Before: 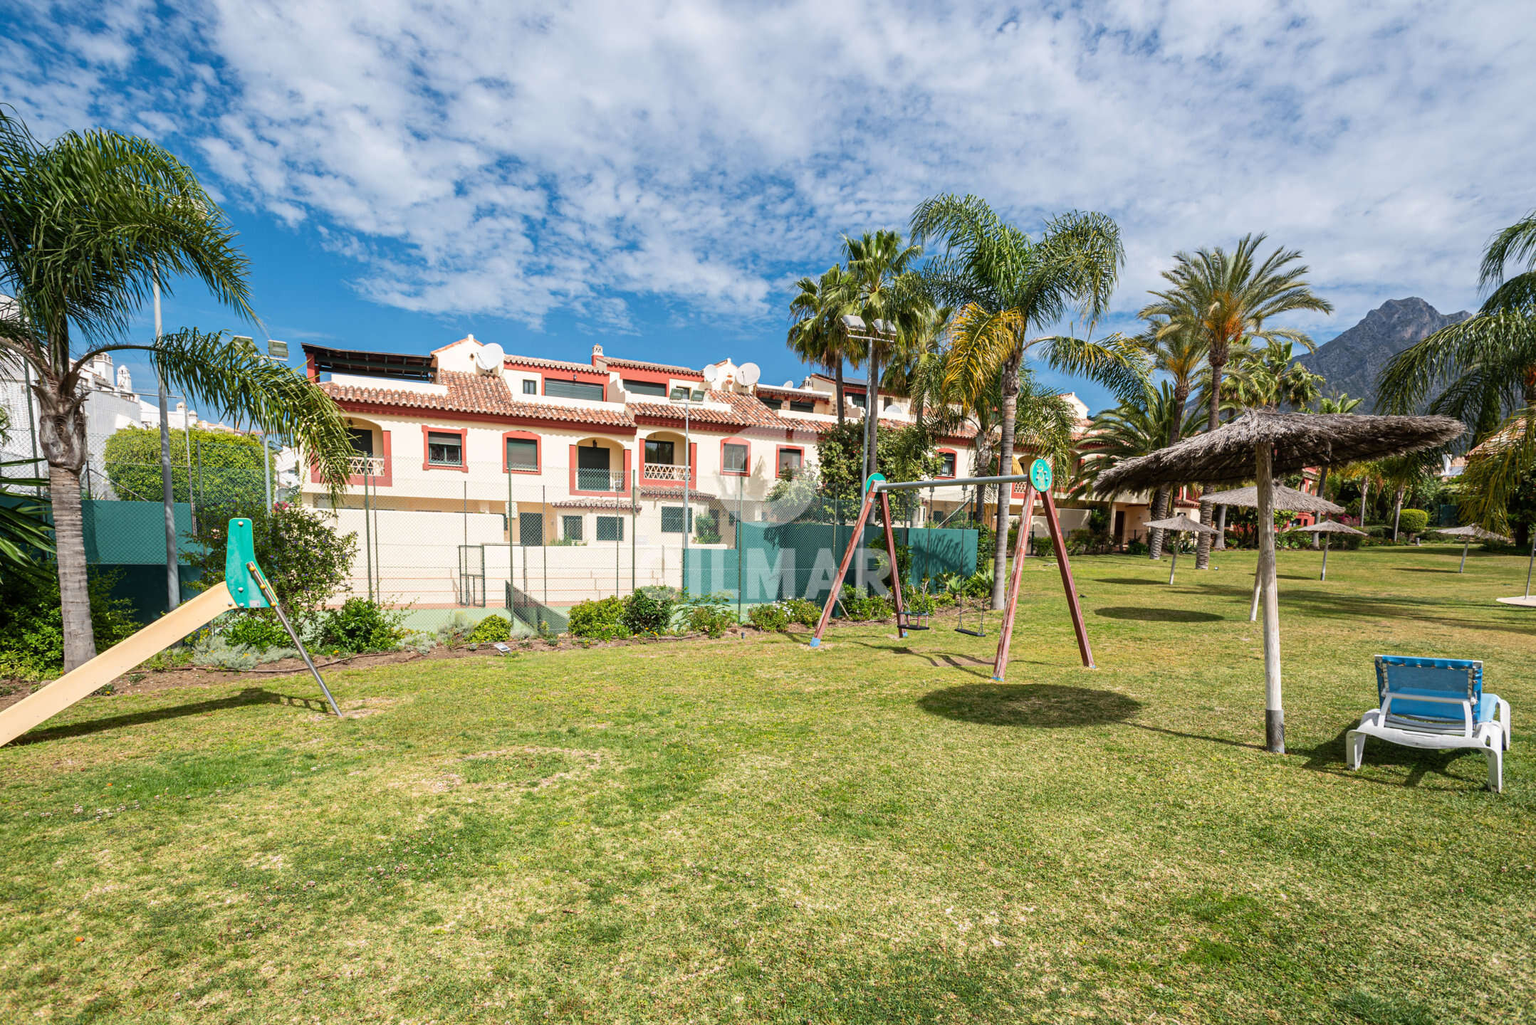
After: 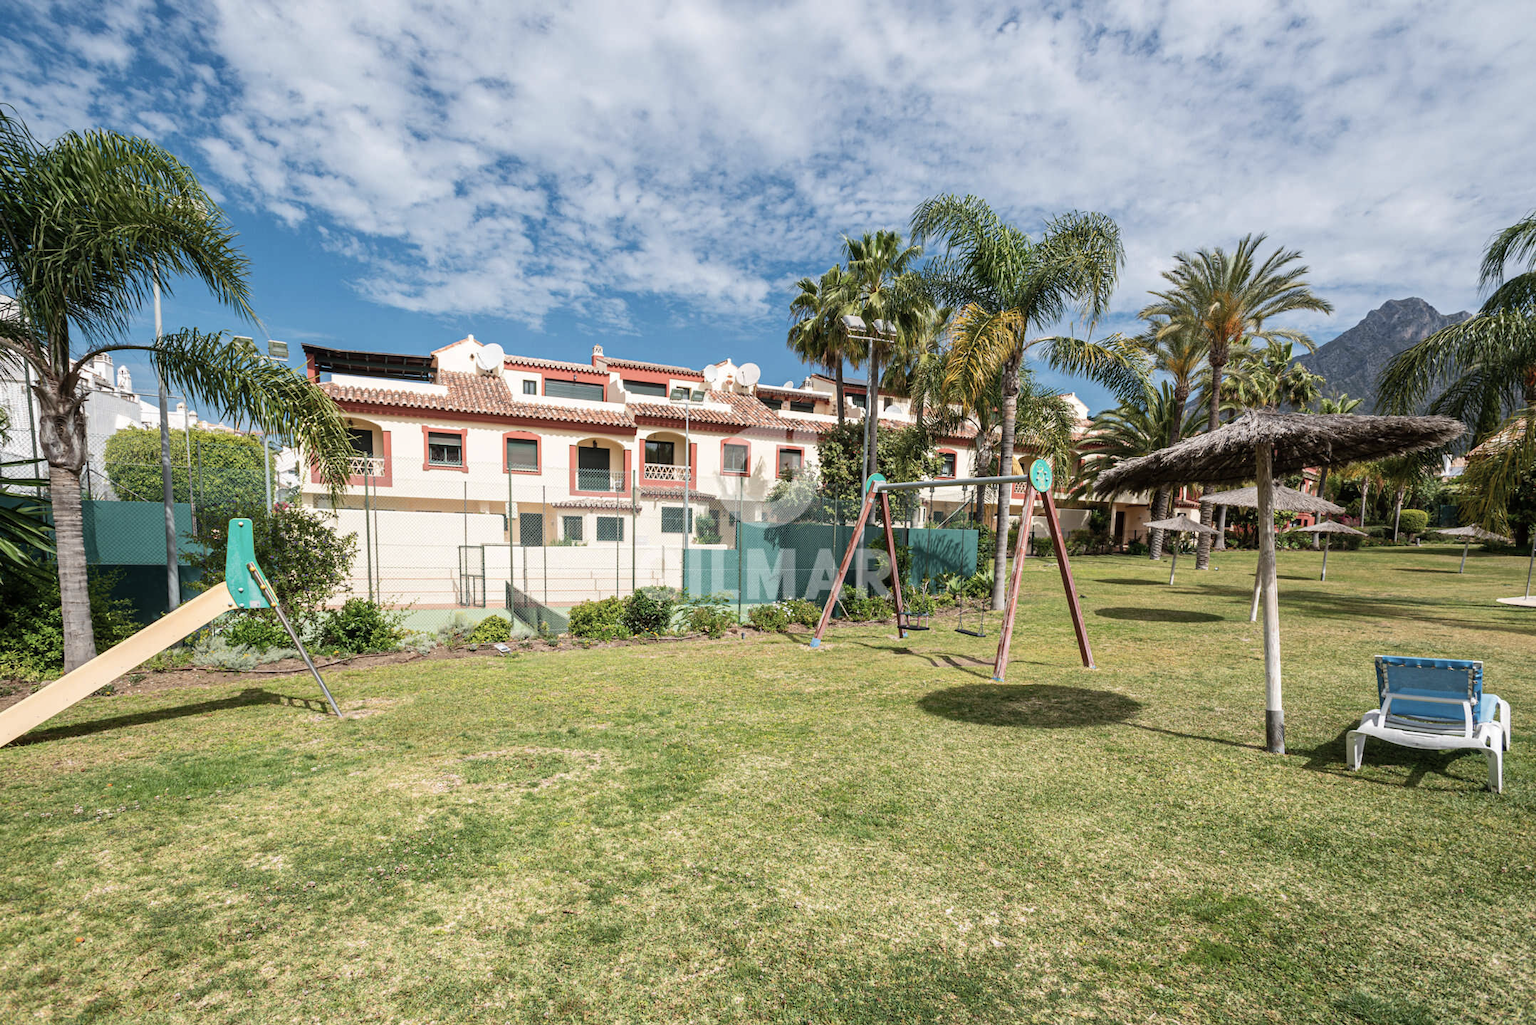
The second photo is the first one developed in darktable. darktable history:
tone equalizer: on, module defaults
color correction: highlights b* 0.03, saturation 0.772
